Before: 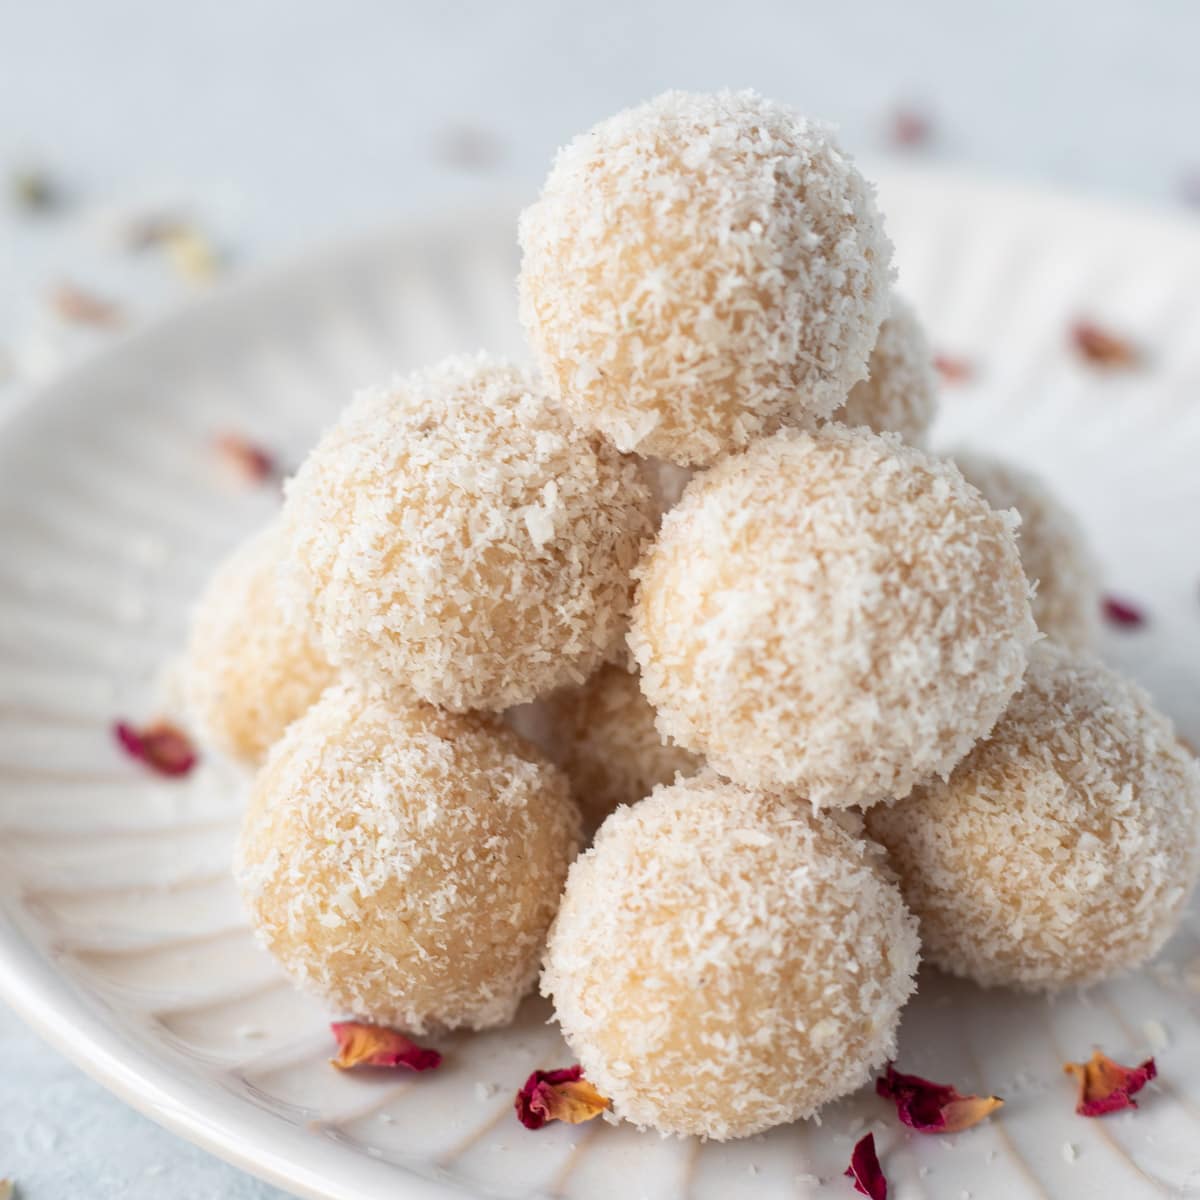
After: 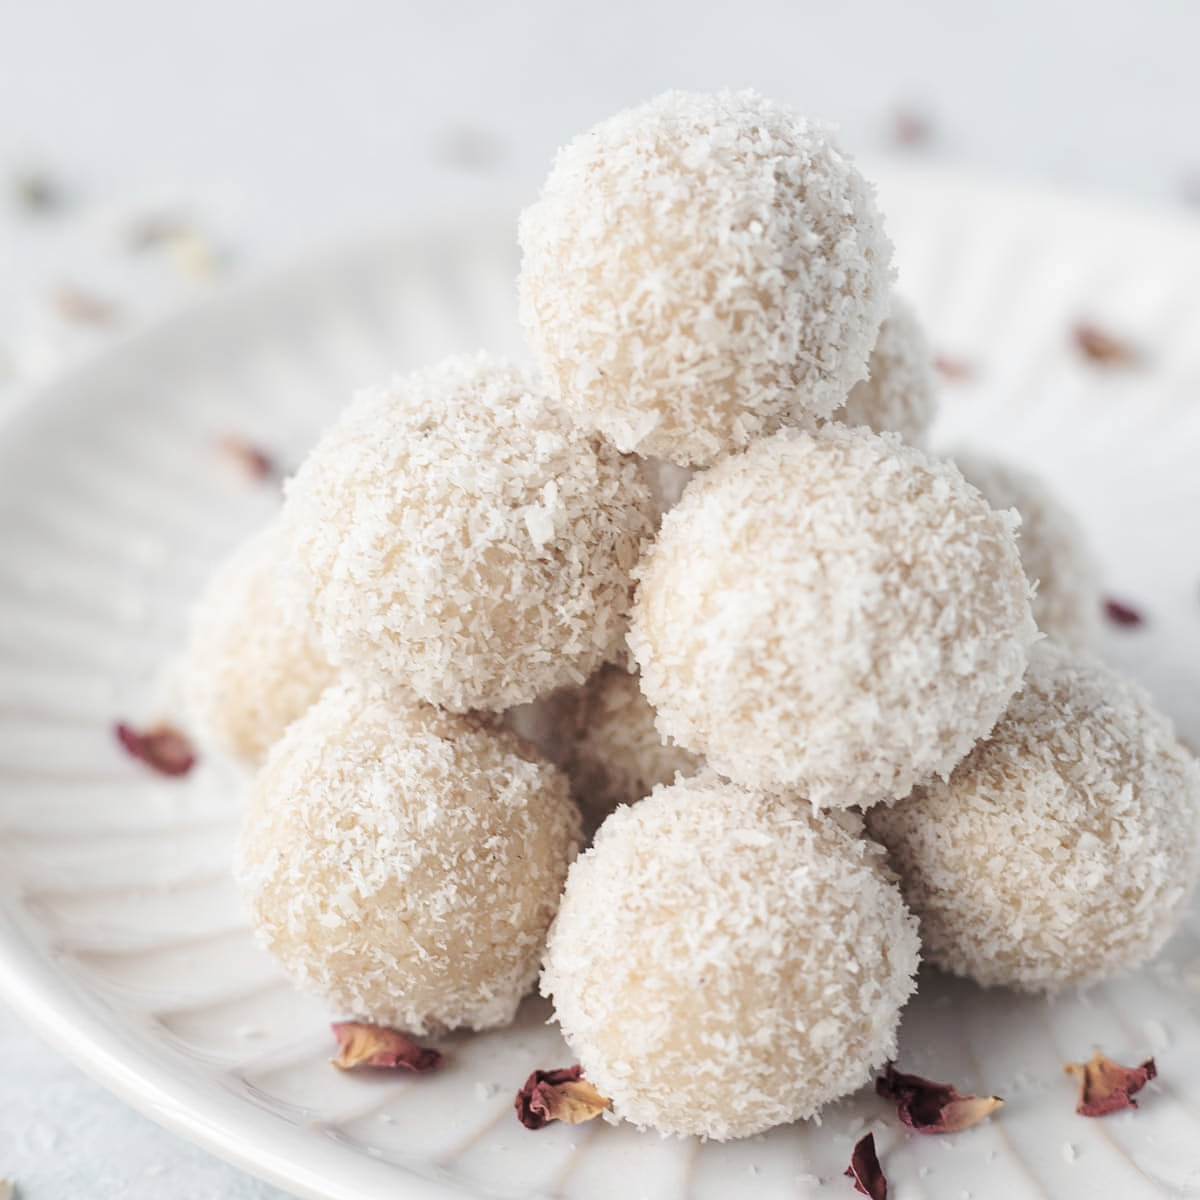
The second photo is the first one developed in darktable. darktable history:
sharpen: amount 0.212
base curve: curves: ch0 [(0, 0) (0.073, 0.04) (0.157, 0.139) (0.492, 0.492) (0.758, 0.758) (1, 1)], preserve colors none
contrast brightness saturation: brightness 0.185, saturation -0.494
